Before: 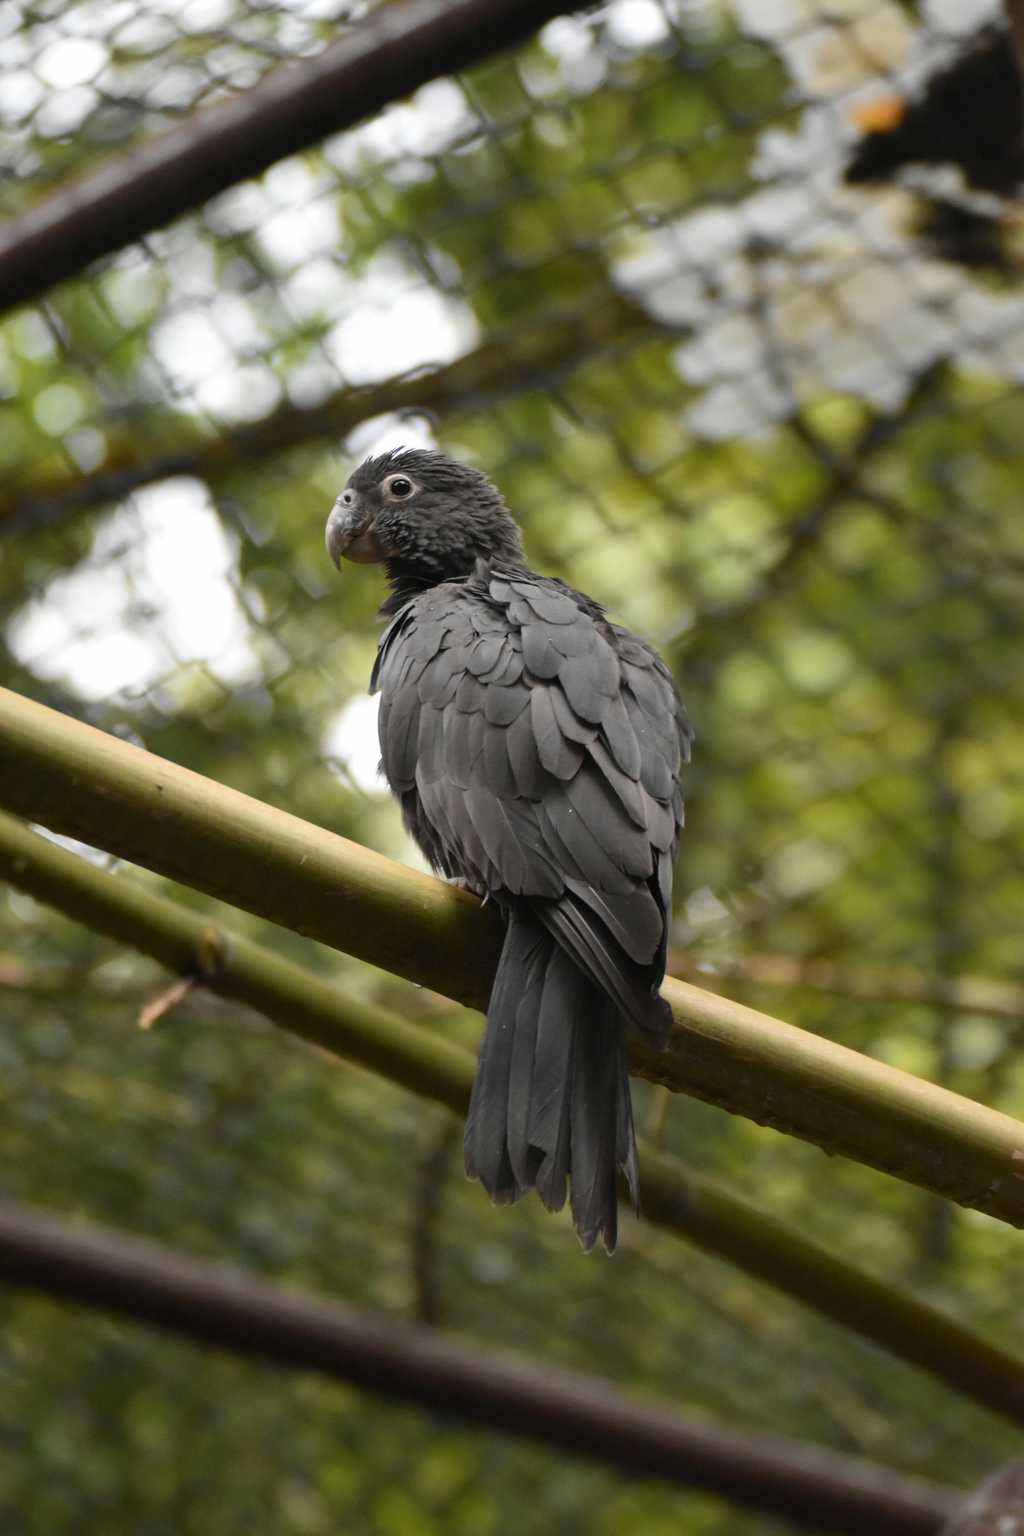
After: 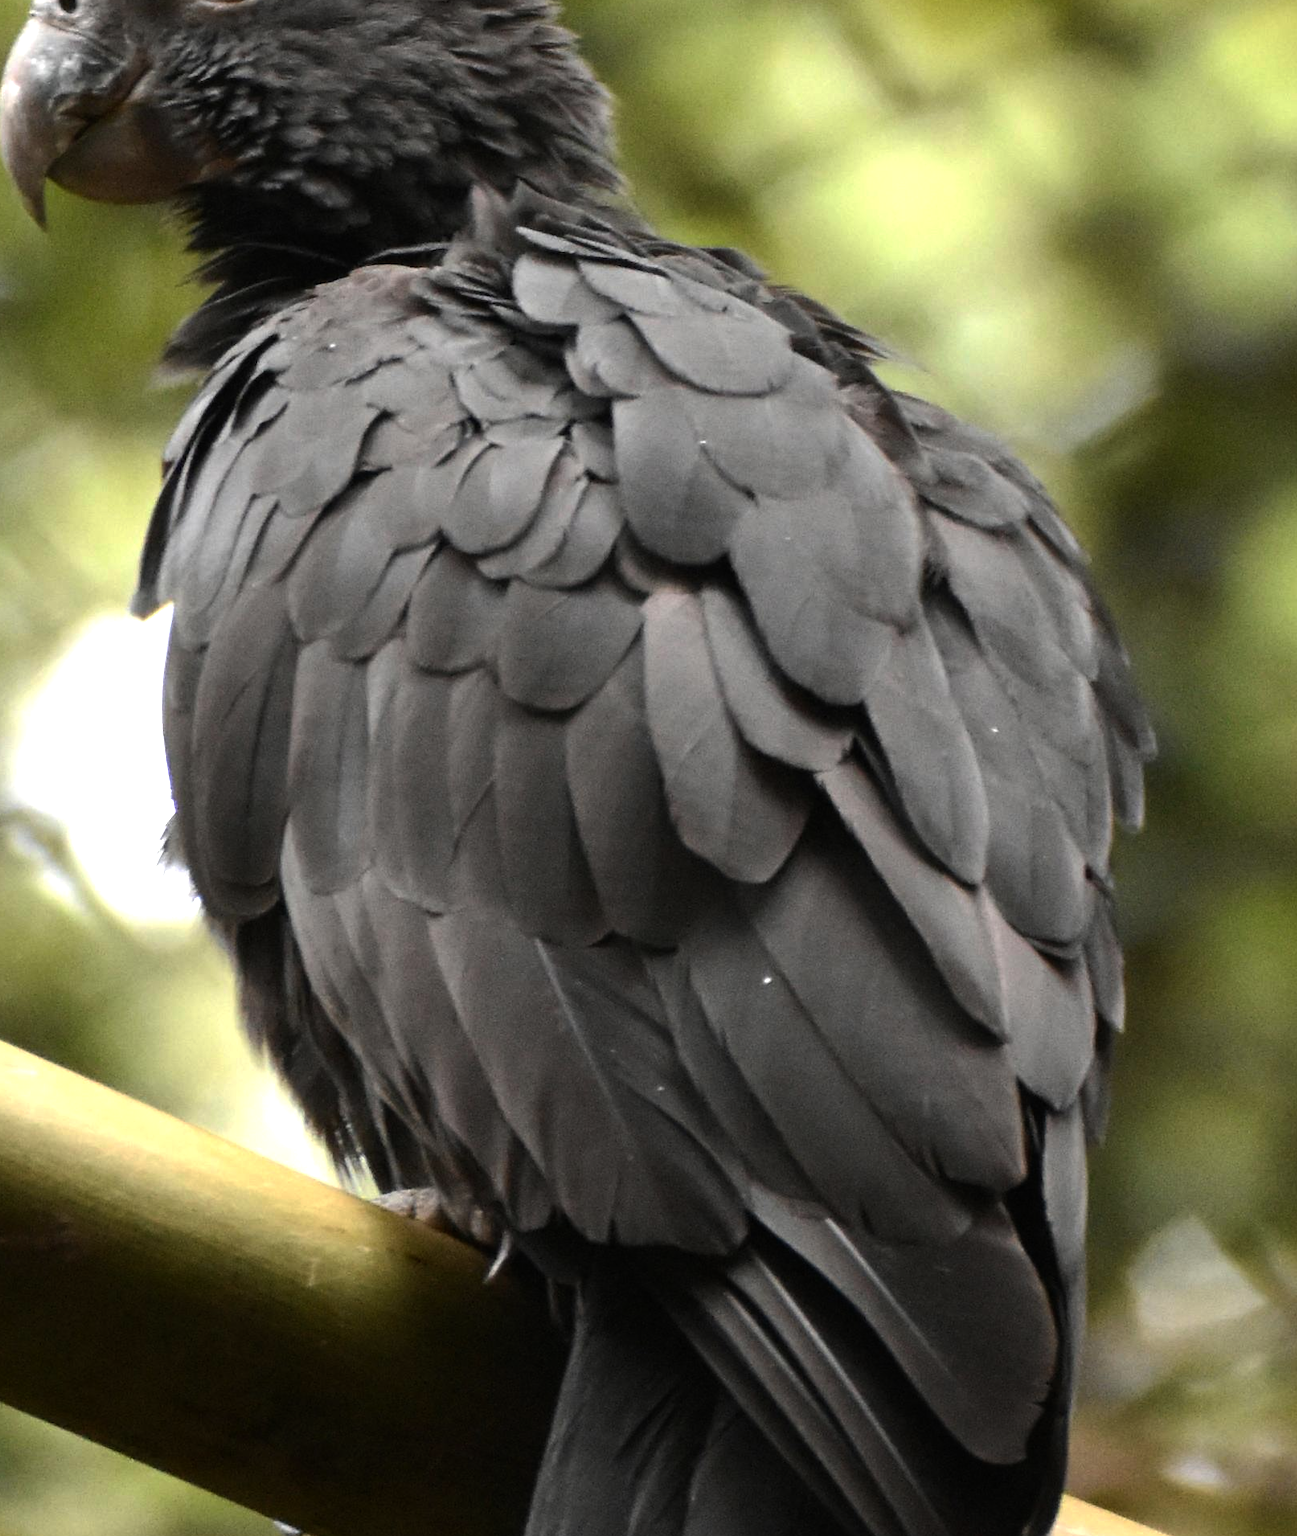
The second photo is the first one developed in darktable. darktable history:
tone equalizer: -8 EV -0.774 EV, -7 EV -0.7 EV, -6 EV -0.562 EV, -5 EV -0.381 EV, -3 EV 0.383 EV, -2 EV 0.6 EV, -1 EV 0.695 EV, +0 EV 0.767 EV, edges refinement/feathering 500, mask exposure compensation -1.57 EV, preserve details no
crop: left 31.873%, top 32.469%, right 27.756%, bottom 35.679%
base curve: curves: ch0 [(0, 0) (0.74, 0.67) (1, 1)], preserve colors none
